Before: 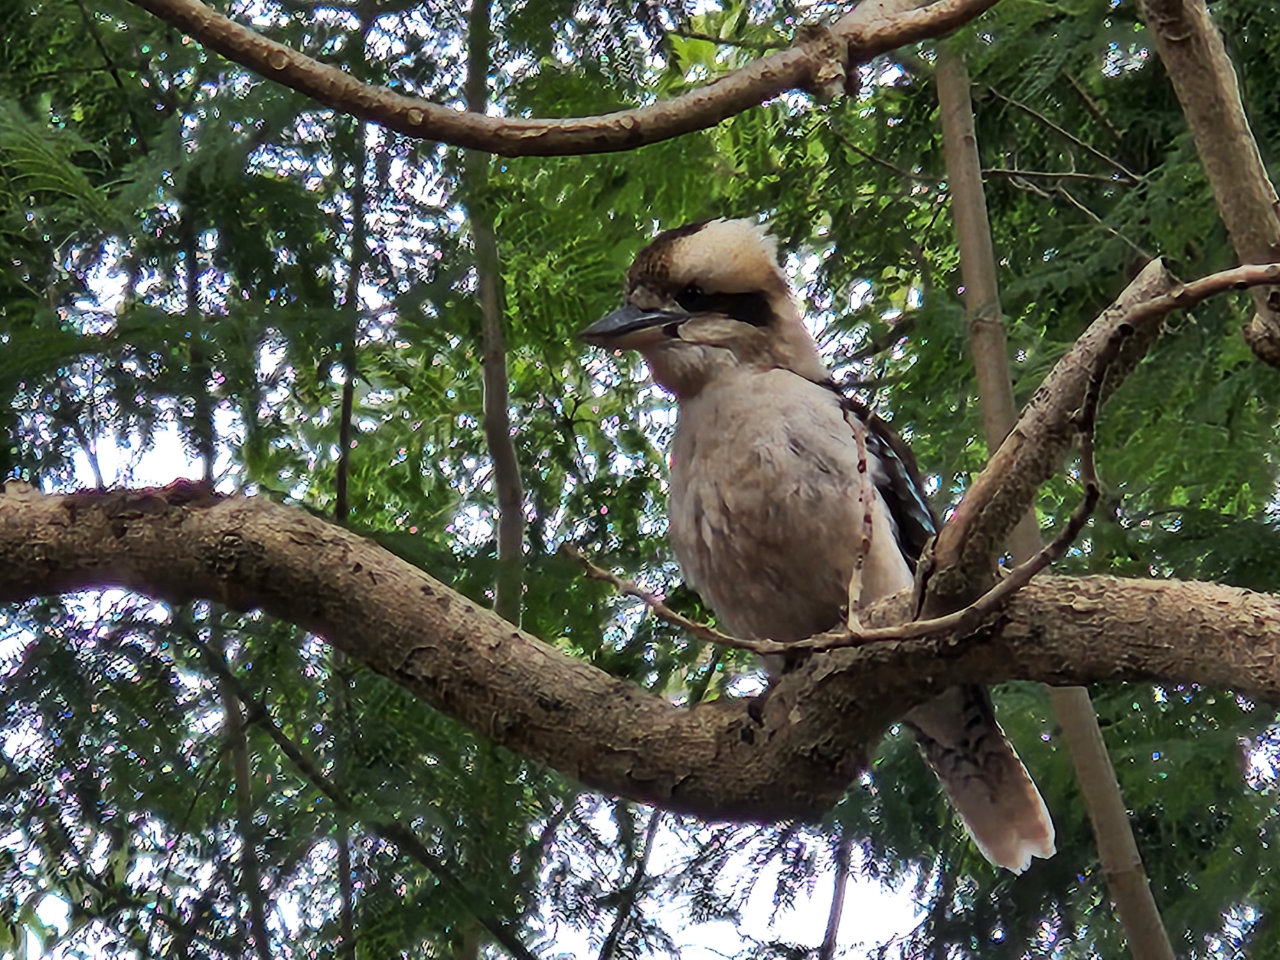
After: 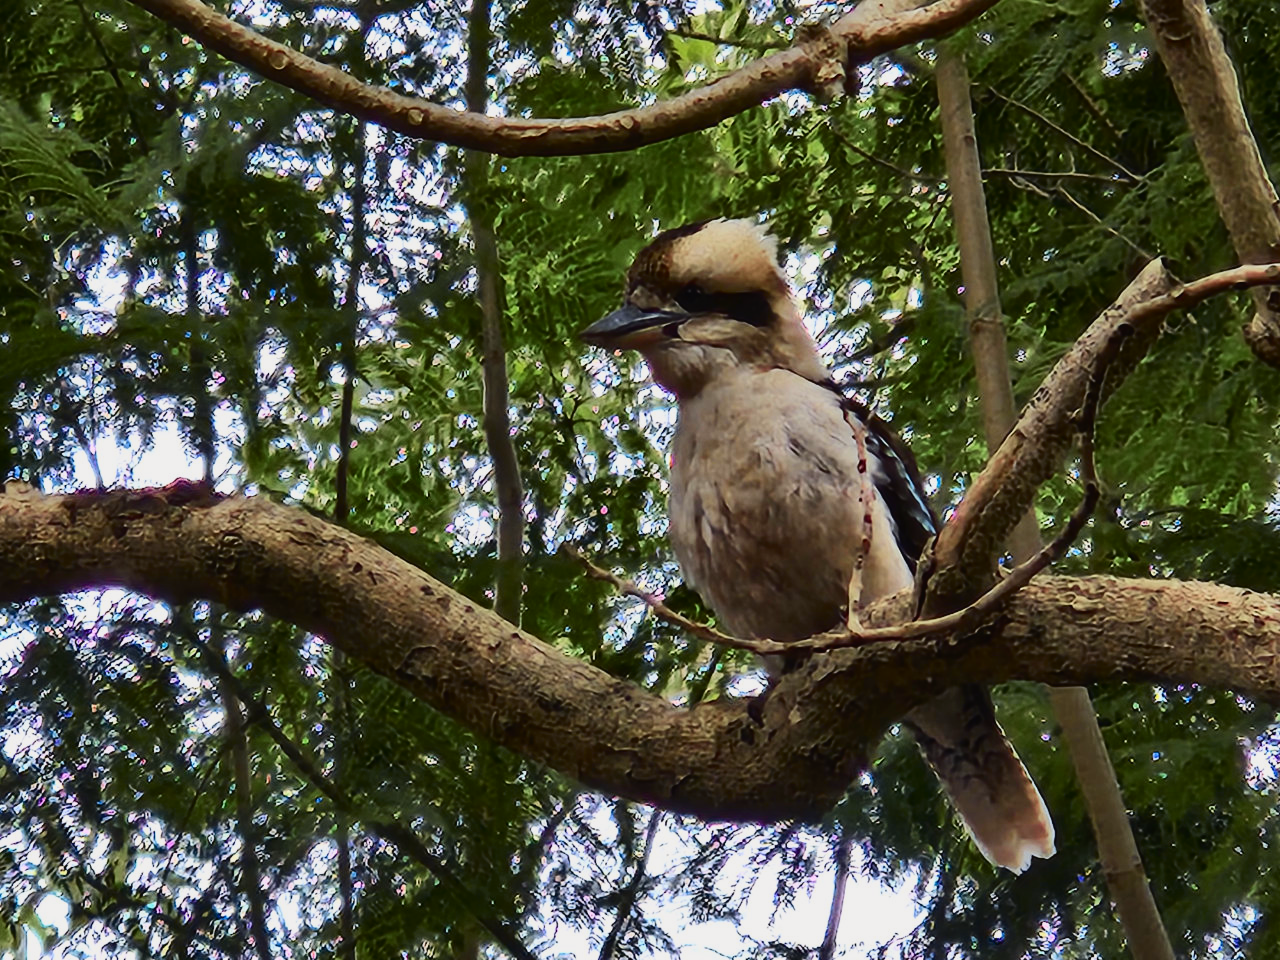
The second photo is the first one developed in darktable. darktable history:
exposure: exposure -0.157 EV, compensate highlight preservation false
tone curve: curves: ch0 [(0, 0.021) (0.049, 0.044) (0.158, 0.113) (0.351, 0.331) (0.485, 0.505) (0.656, 0.696) (0.868, 0.887) (1, 0.969)]; ch1 [(0, 0) (0.322, 0.328) (0.434, 0.438) (0.473, 0.477) (0.502, 0.503) (0.522, 0.526) (0.564, 0.591) (0.602, 0.632) (0.677, 0.701) (0.859, 0.885) (1, 1)]; ch2 [(0, 0) (0.33, 0.301) (0.452, 0.434) (0.502, 0.505) (0.535, 0.554) (0.565, 0.598) (0.618, 0.629) (1, 1)], color space Lab, independent channels, preserve colors none
